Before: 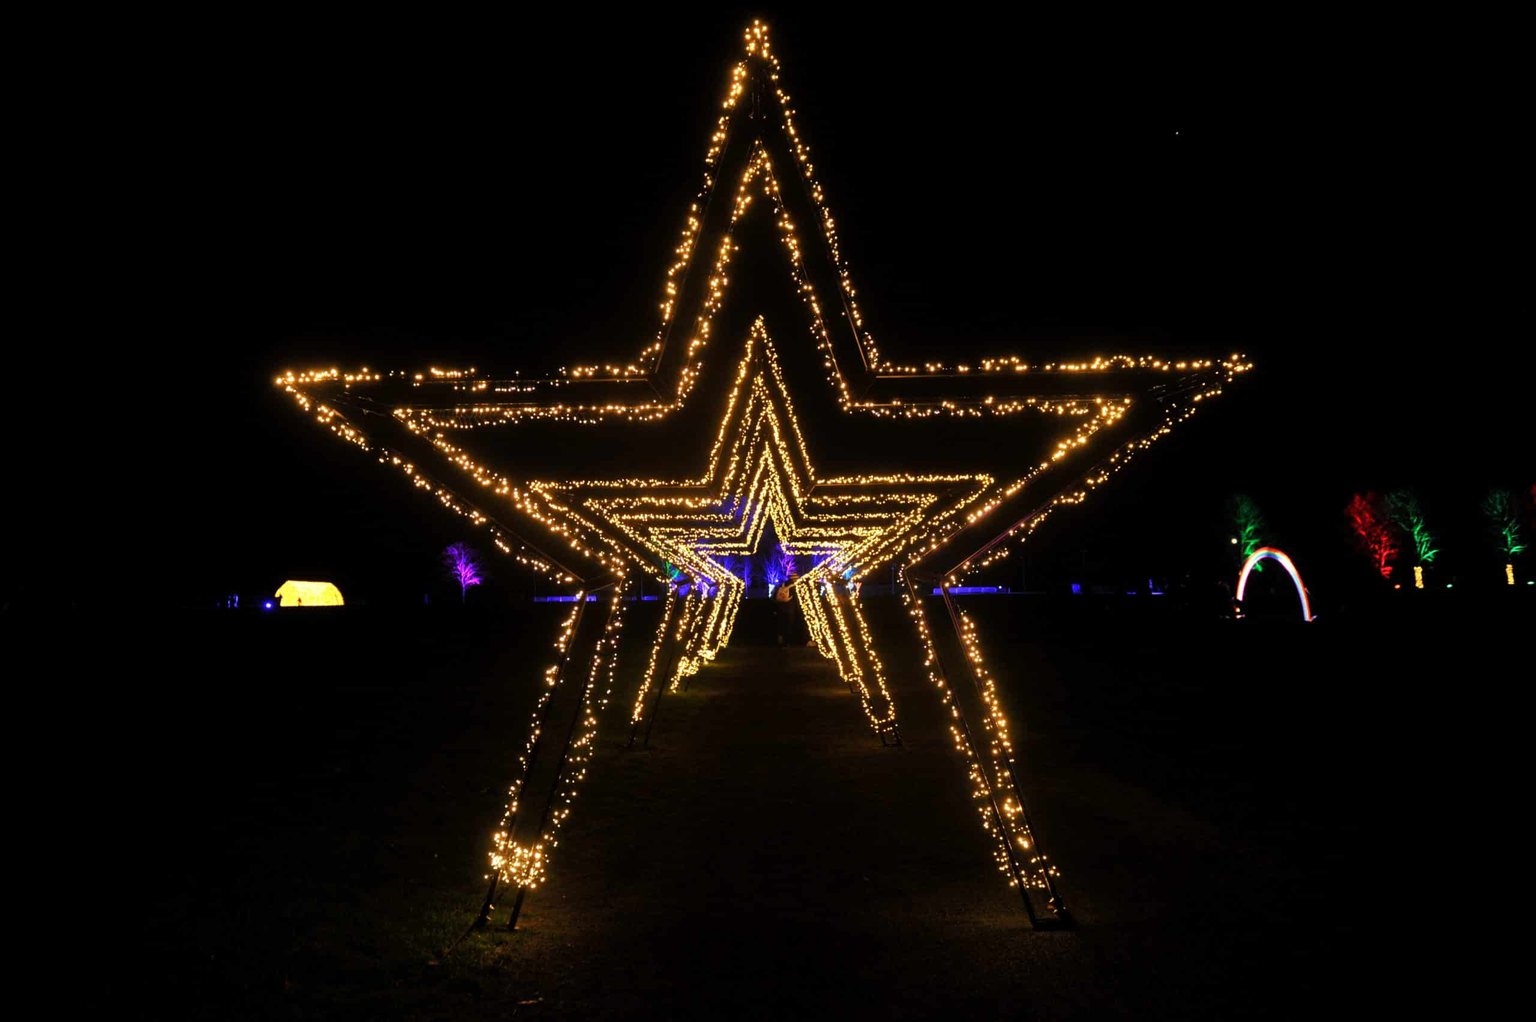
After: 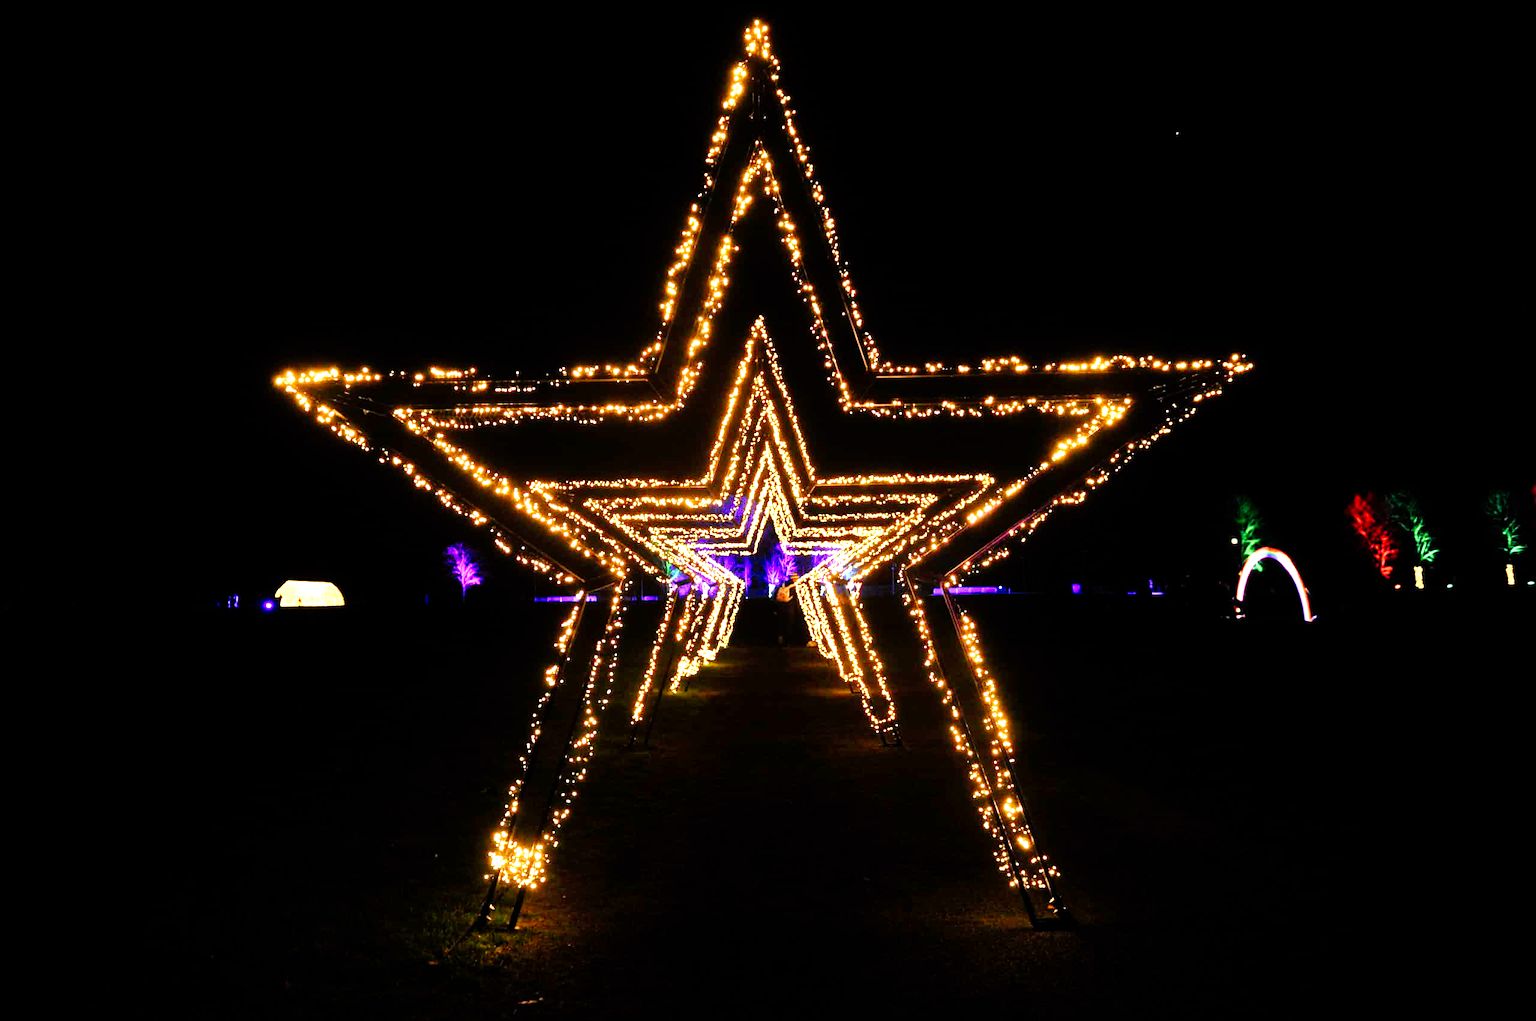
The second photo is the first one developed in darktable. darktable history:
exposure: black level correction 0, exposure 1.45 EV, compensate exposure bias true, compensate highlight preservation false
white balance: red 0.984, blue 1.059
tone curve: curves: ch0 [(0, 0) (0.003, 0) (0.011, 0.001) (0.025, 0.003) (0.044, 0.005) (0.069, 0.013) (0.1, 0.024) (0.136, 0.04) (0.177, 0.087) (0.224, 0.148) (0.277, 0.238) (0.335, 0.335) (0.399, 0.43) (0.468, 0.524) (0.543, 0.621) (0.623, 0.712) (0.709, 0.788) (0.801, 0.867) (0.898, 0.947) (1, 1)], preserve colors none
